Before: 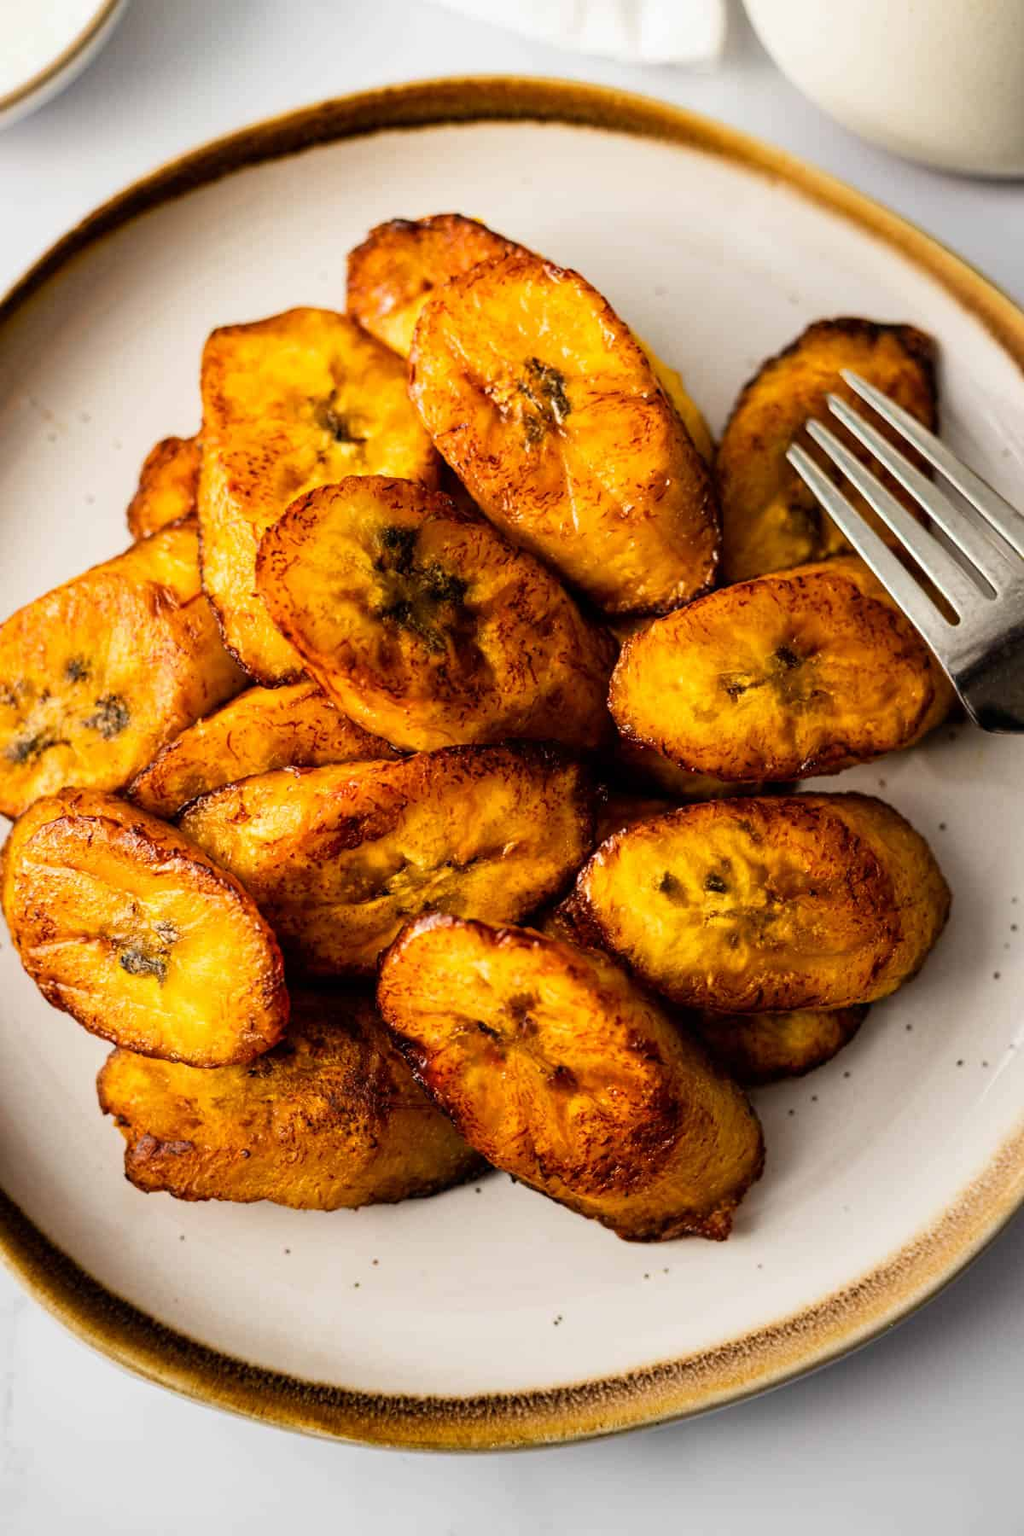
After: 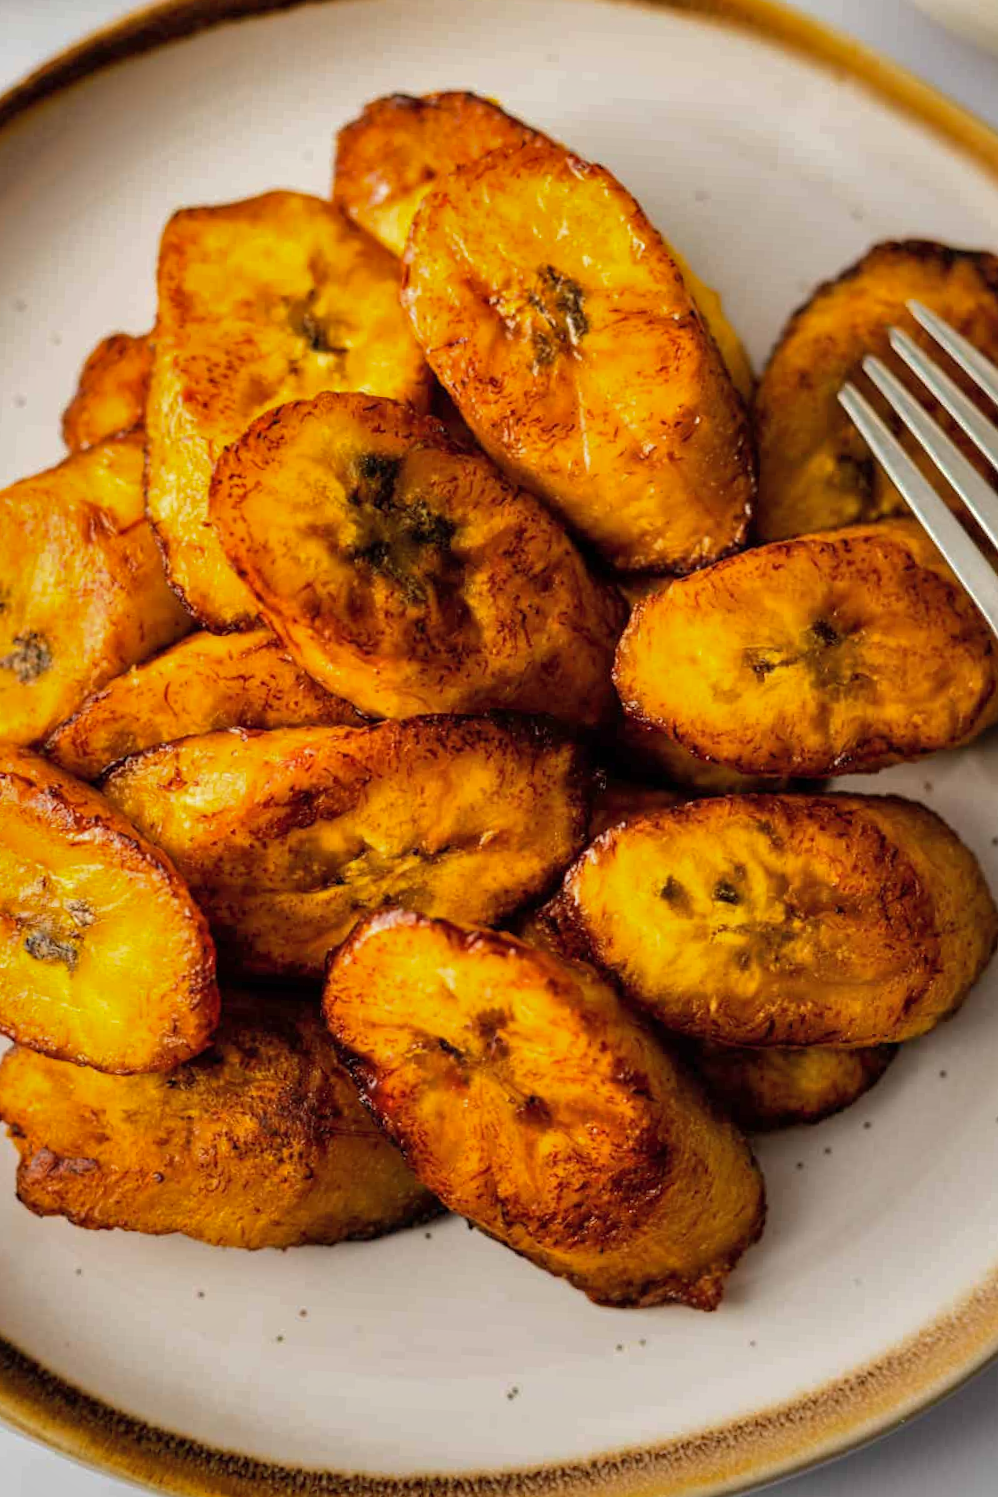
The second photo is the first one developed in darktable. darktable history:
crop and rotate: angle -3.27°, left 5.211%, top 5.211%, right 4.607%, bottom 4.607%
shadows and highlights: shadows 40, highlights -60
